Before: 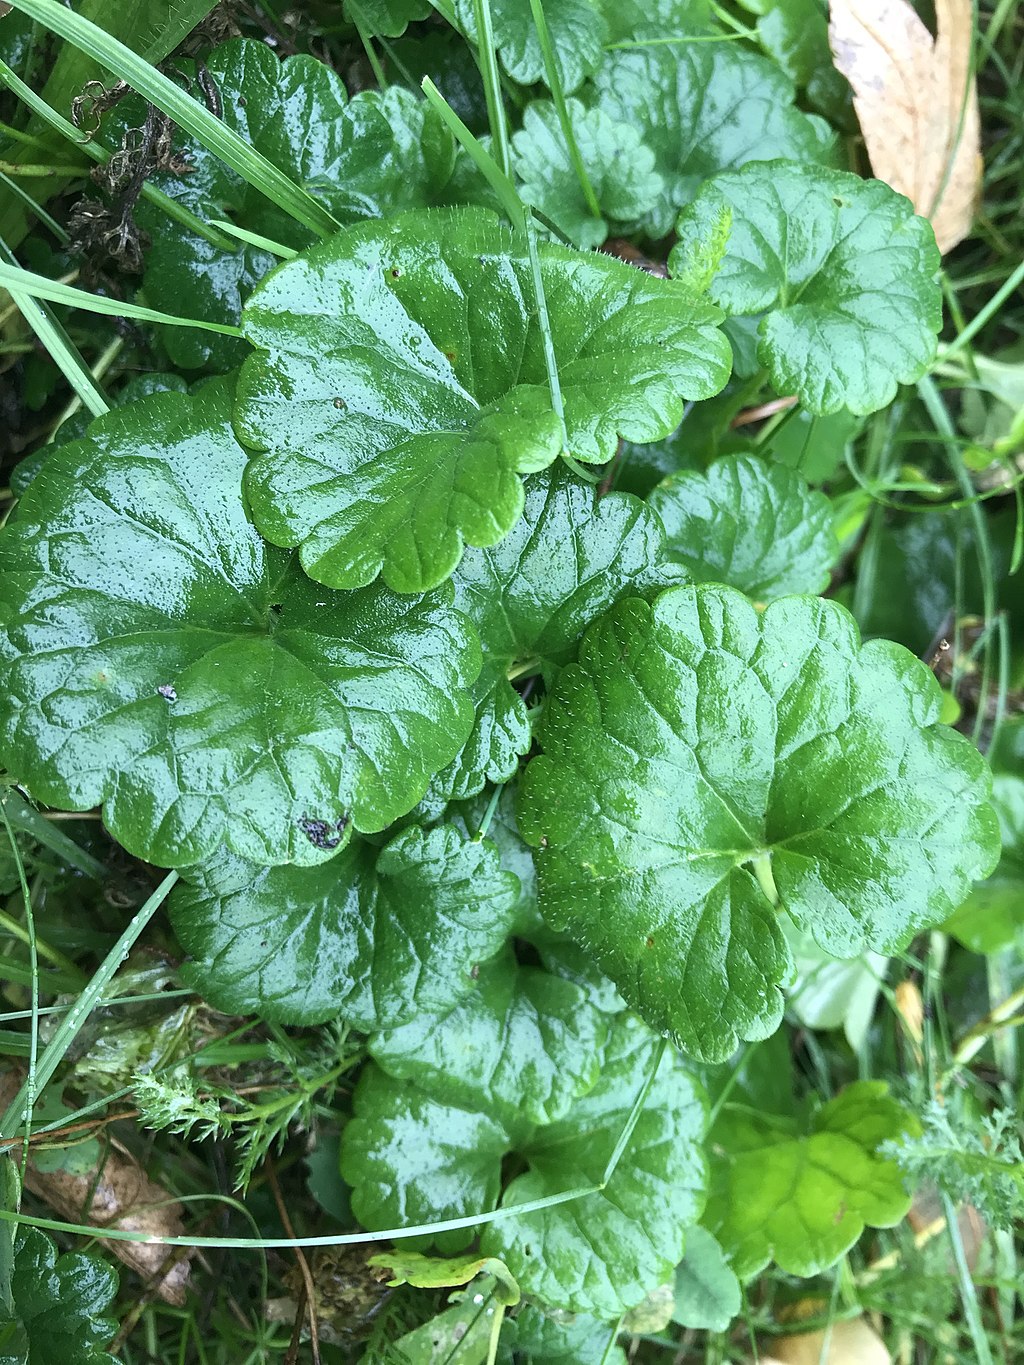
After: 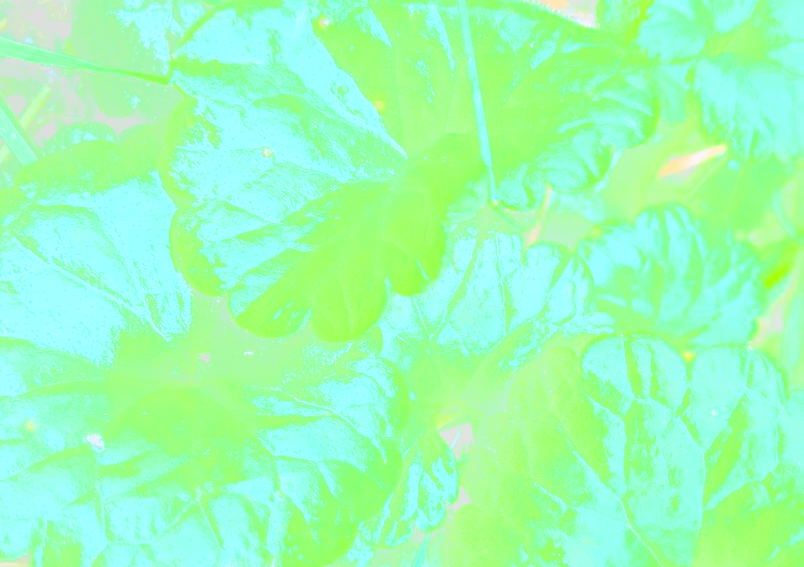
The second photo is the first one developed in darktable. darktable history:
exposure: black level correction 0.009, exposure -0.637 EV, compensate highlight preservation false
color balance rgb: perceptual saturation grading › global saturation 30%, global vibrance 20%
bloom: size 85%, threshold 5%, strength 85%
crop: left 7.036%, top 18.398%, right 14.379%, bottom 40.043%
